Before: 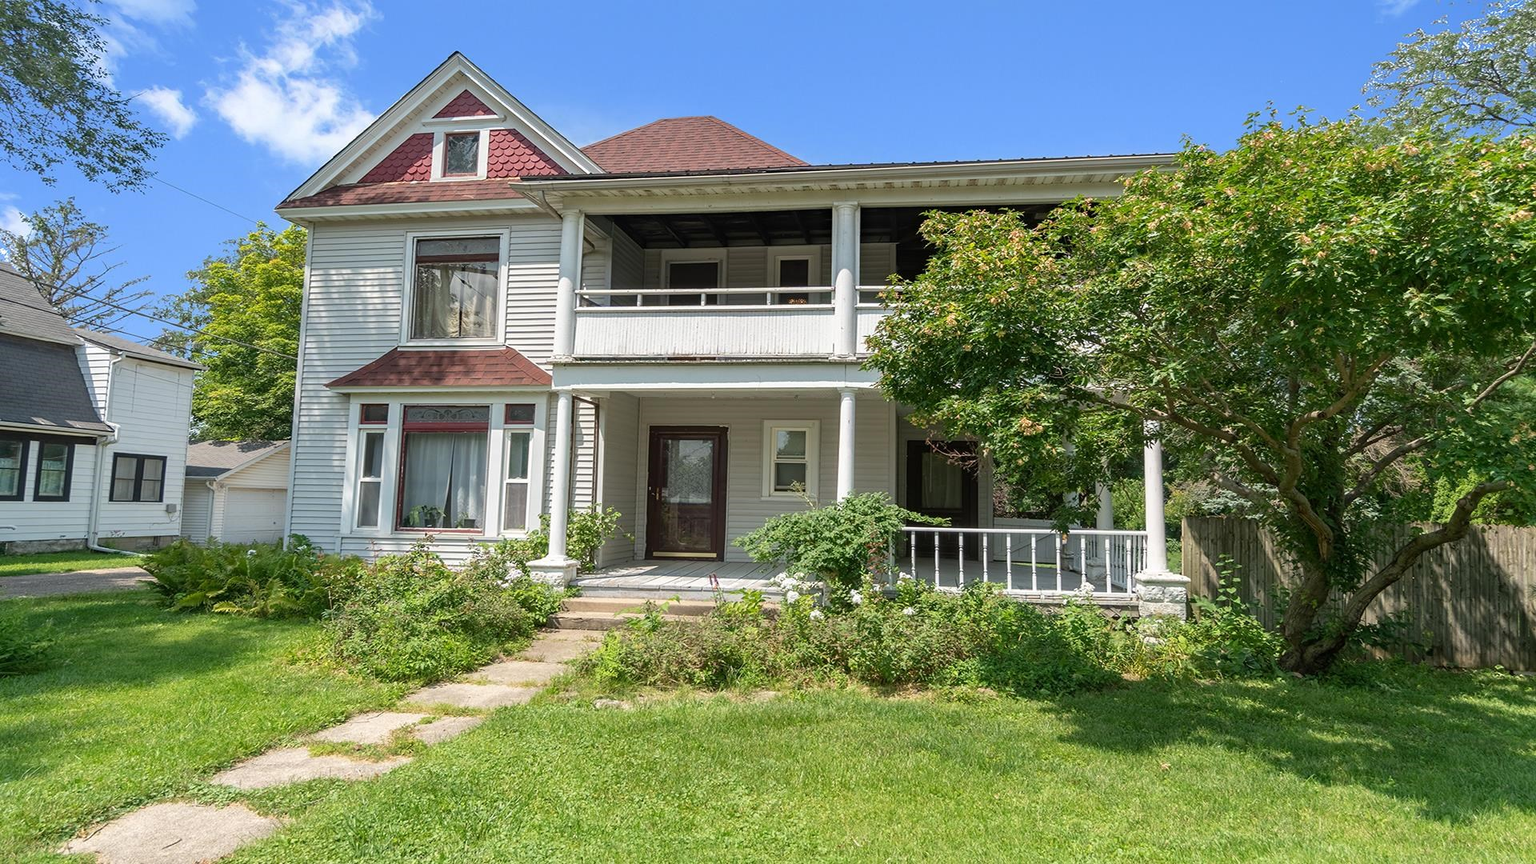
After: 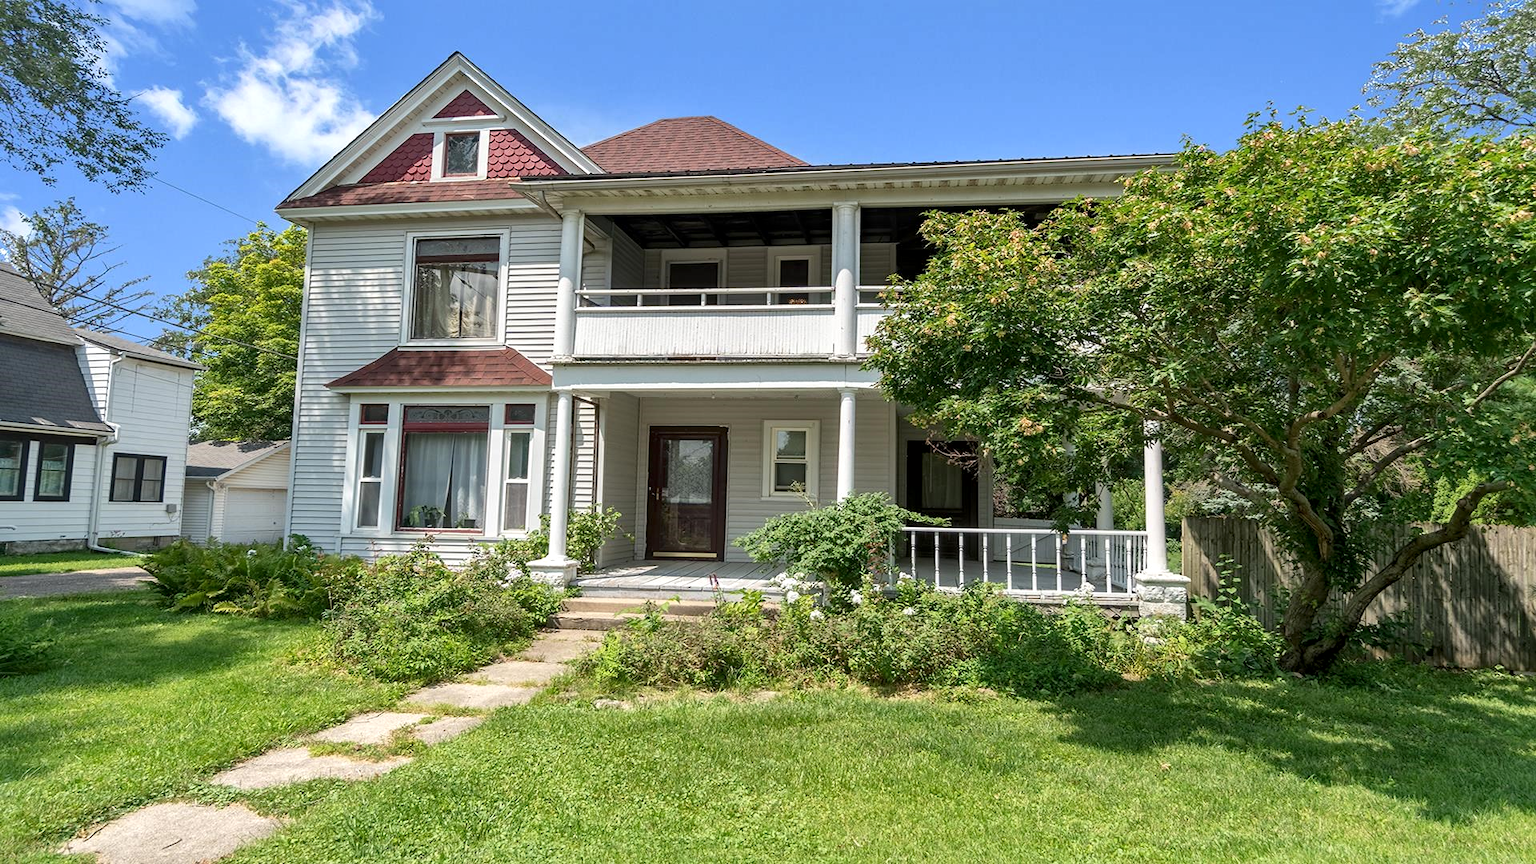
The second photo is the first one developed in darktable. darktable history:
local contrast: mode bilateral grid, contrast 20, coarseness 50, detail 144%, midtone range 0.2
